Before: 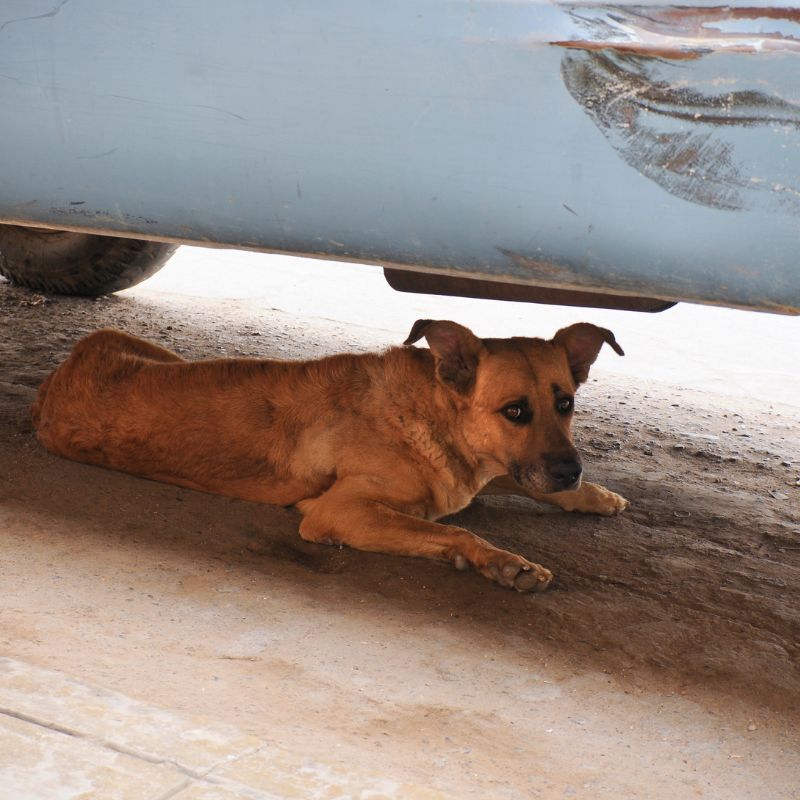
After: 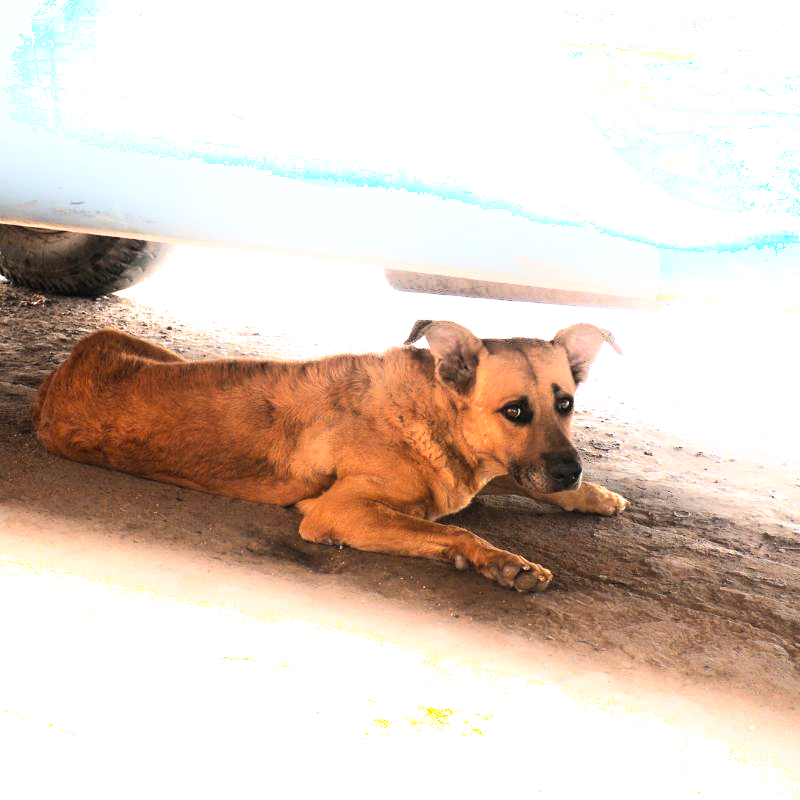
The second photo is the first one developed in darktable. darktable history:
color balance rgb: shadows lift › luminance -10%, power › luminance -9%, linear chroma grading › global chroma 10%, global vibrance 10%, contrast 15%, saturation formula JzAzBz (2021)
exposure: black level correction 0, exposure 1.2 EV, compensate highlight preservation false
shadows and highlights: shadows -54.3, highlights 86.09, soften with gaussian
